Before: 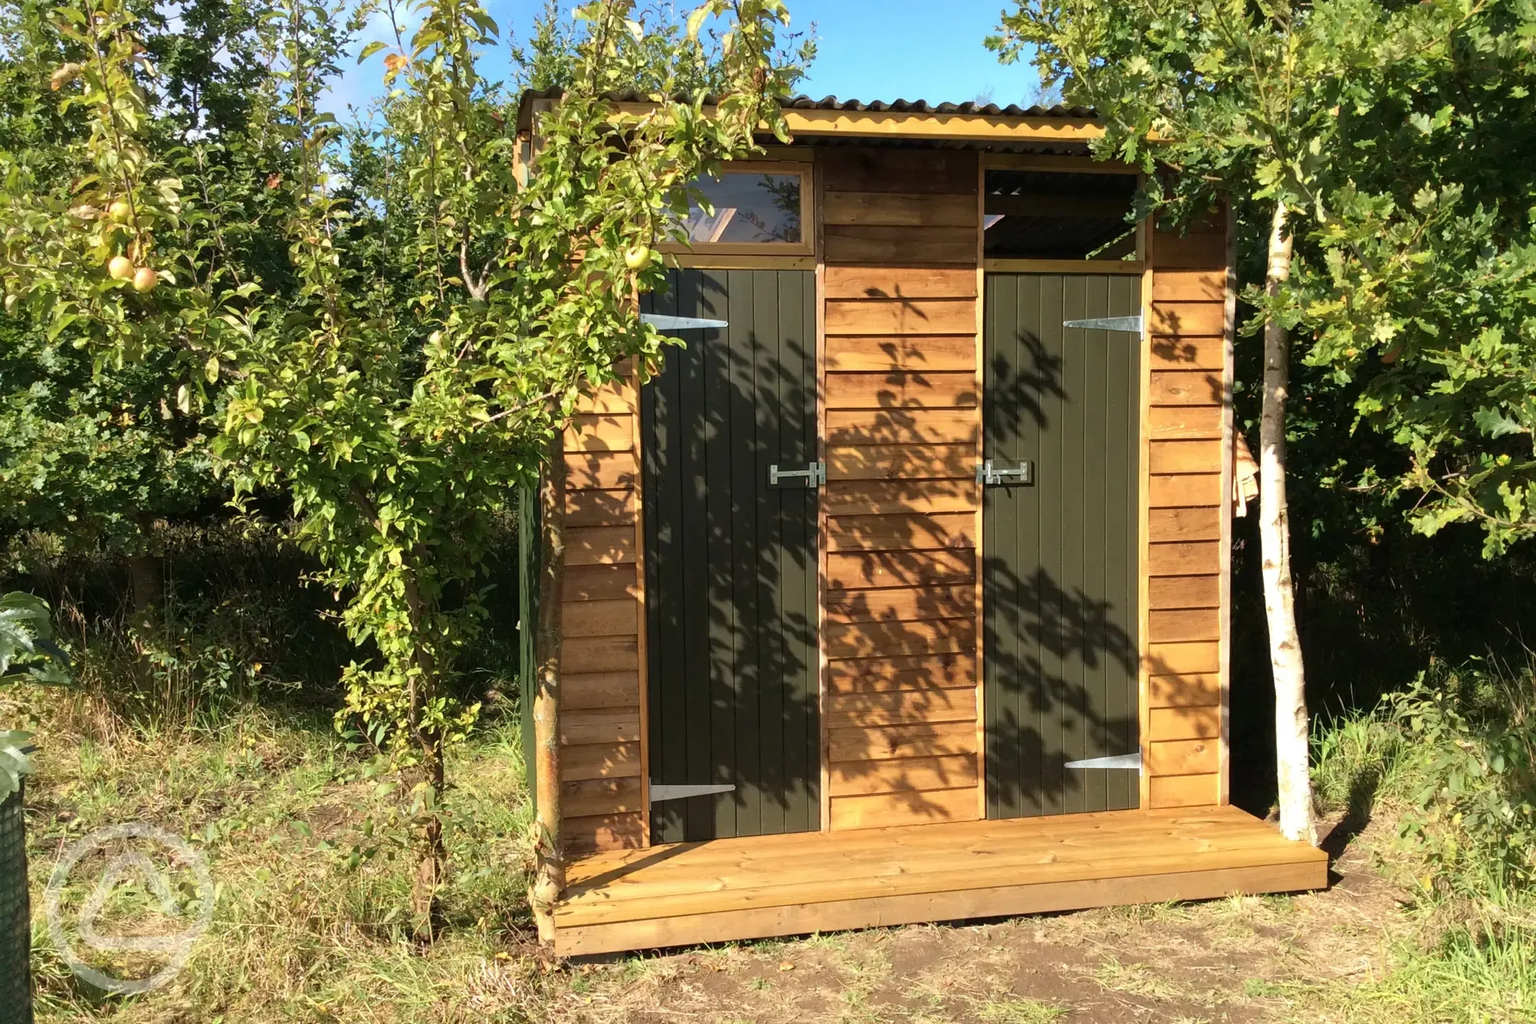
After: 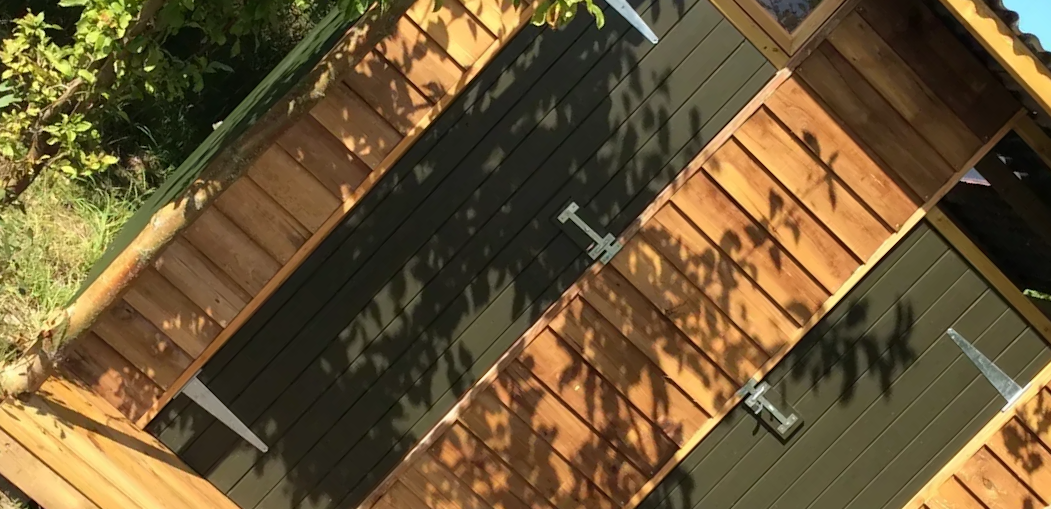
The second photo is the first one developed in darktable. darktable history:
crop and rotate: angle -44.59°, top 16.188%, right 0.882%, bottom 11.687%
